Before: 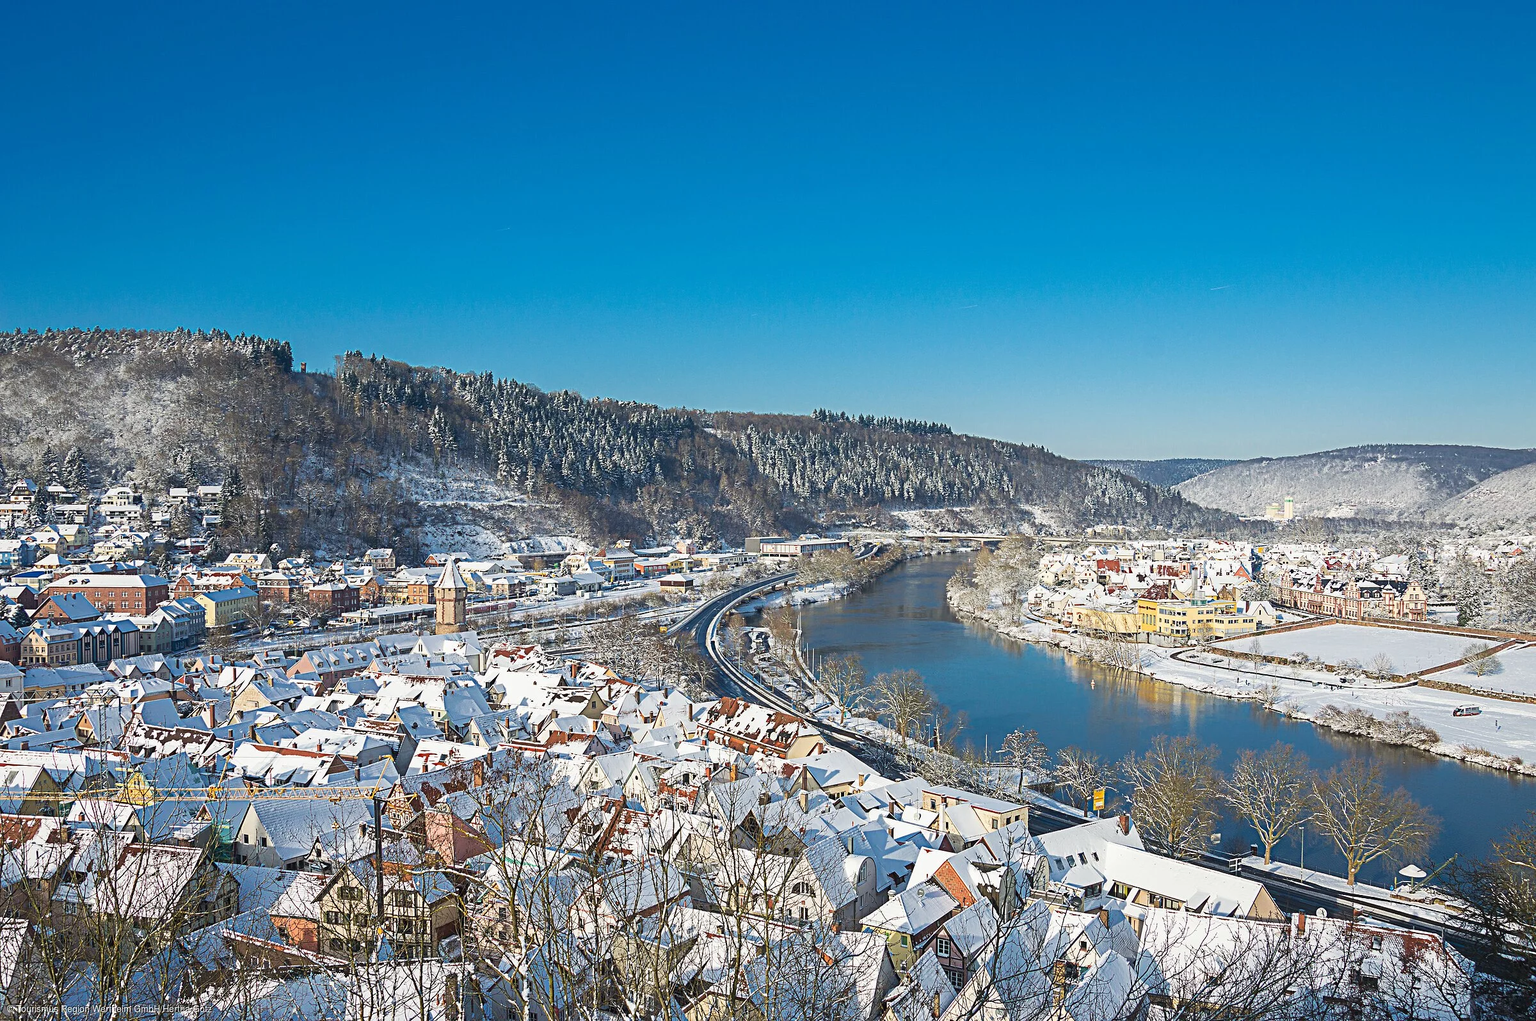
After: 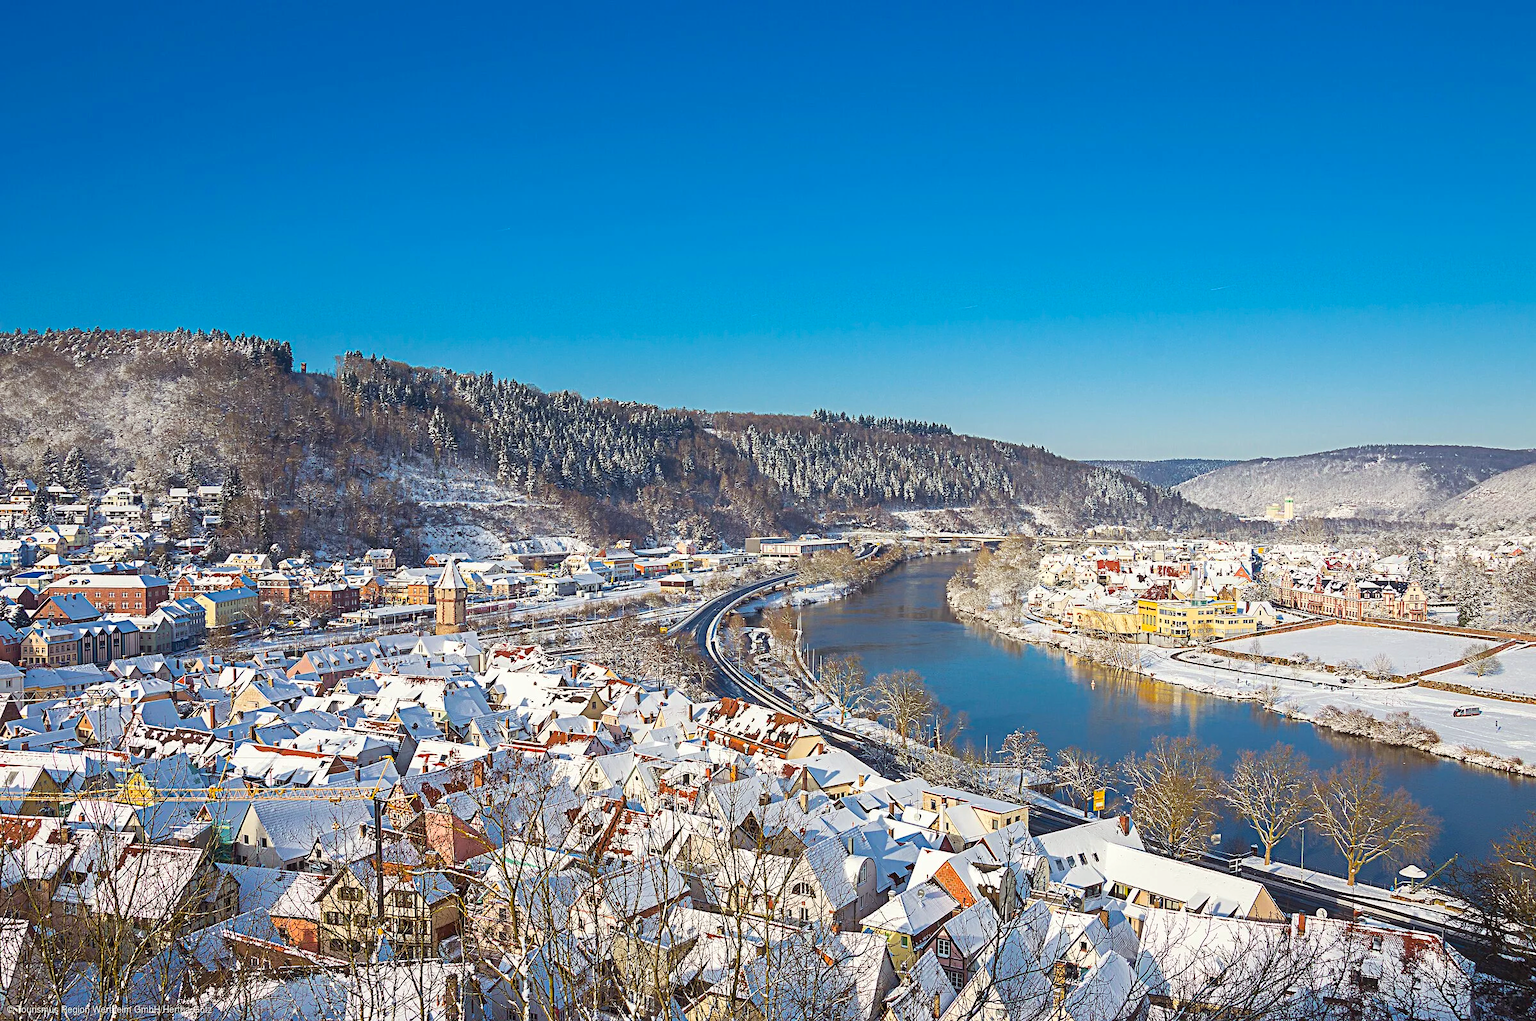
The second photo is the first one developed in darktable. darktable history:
color balance rgb: power › chroma 1.038%, power › hue 28.2°, perceptual saturation grading › global saturation 19.669%, perceptual brilliance grading › global brilliance 2.994%, perceptual brilliance grading › highlights -2.241%, perceptual brilliance grading › shadows 2.527%, global vibrance 14.383%
